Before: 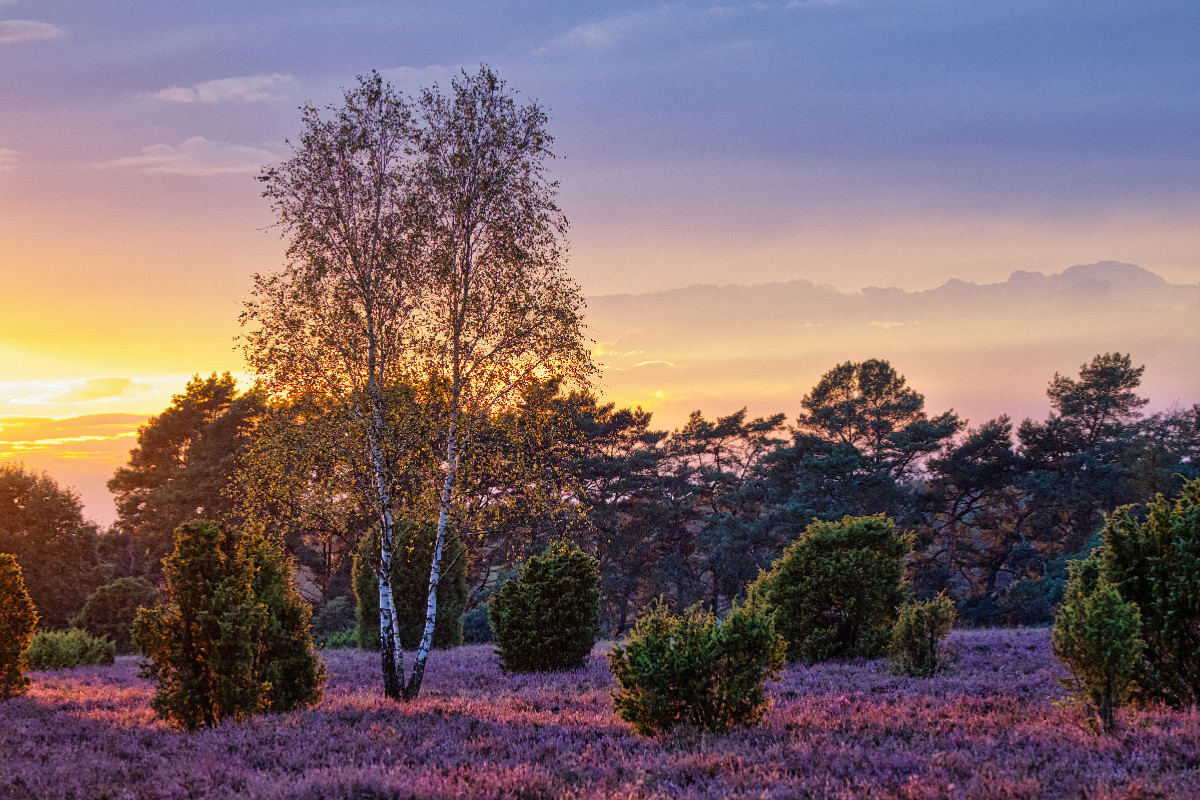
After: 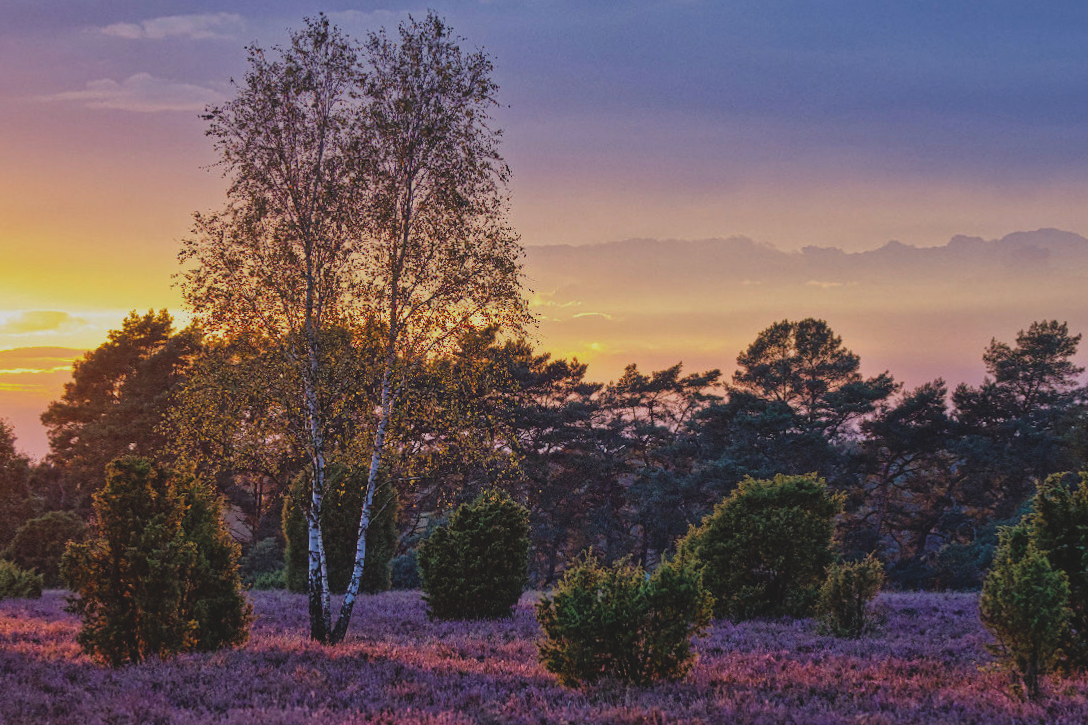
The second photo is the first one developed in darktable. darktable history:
crop and rotate: angle -1.96°, left 3.097%, top 4.154%, right 1.586%, bottom 0.529%
exposure: black level correction -0.015, exposure -0.5 EV, compensate highlight preservation false
haze removal: compatibility mode true, adaptive false
